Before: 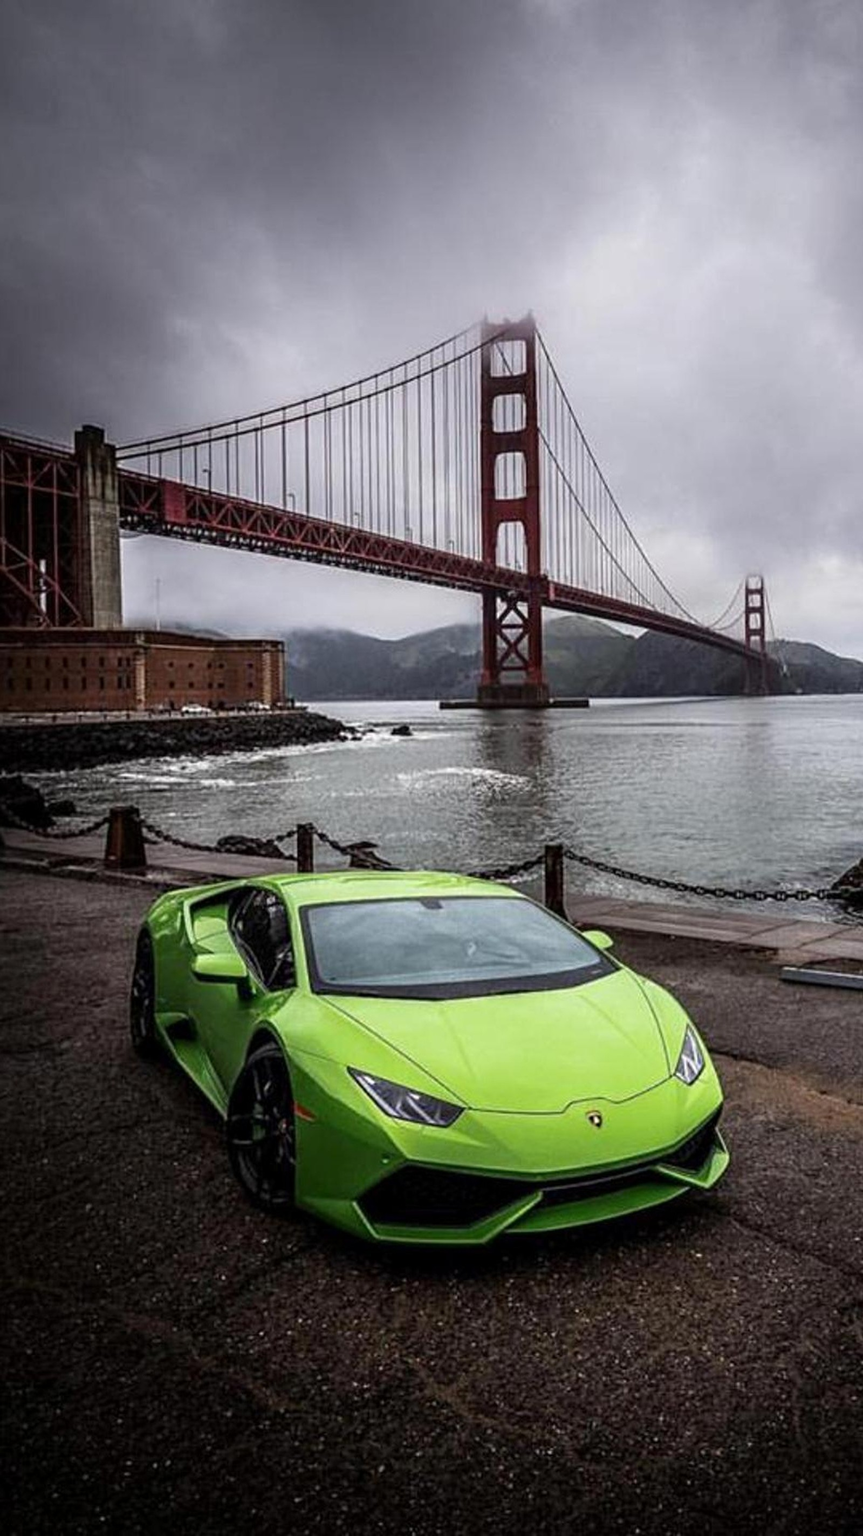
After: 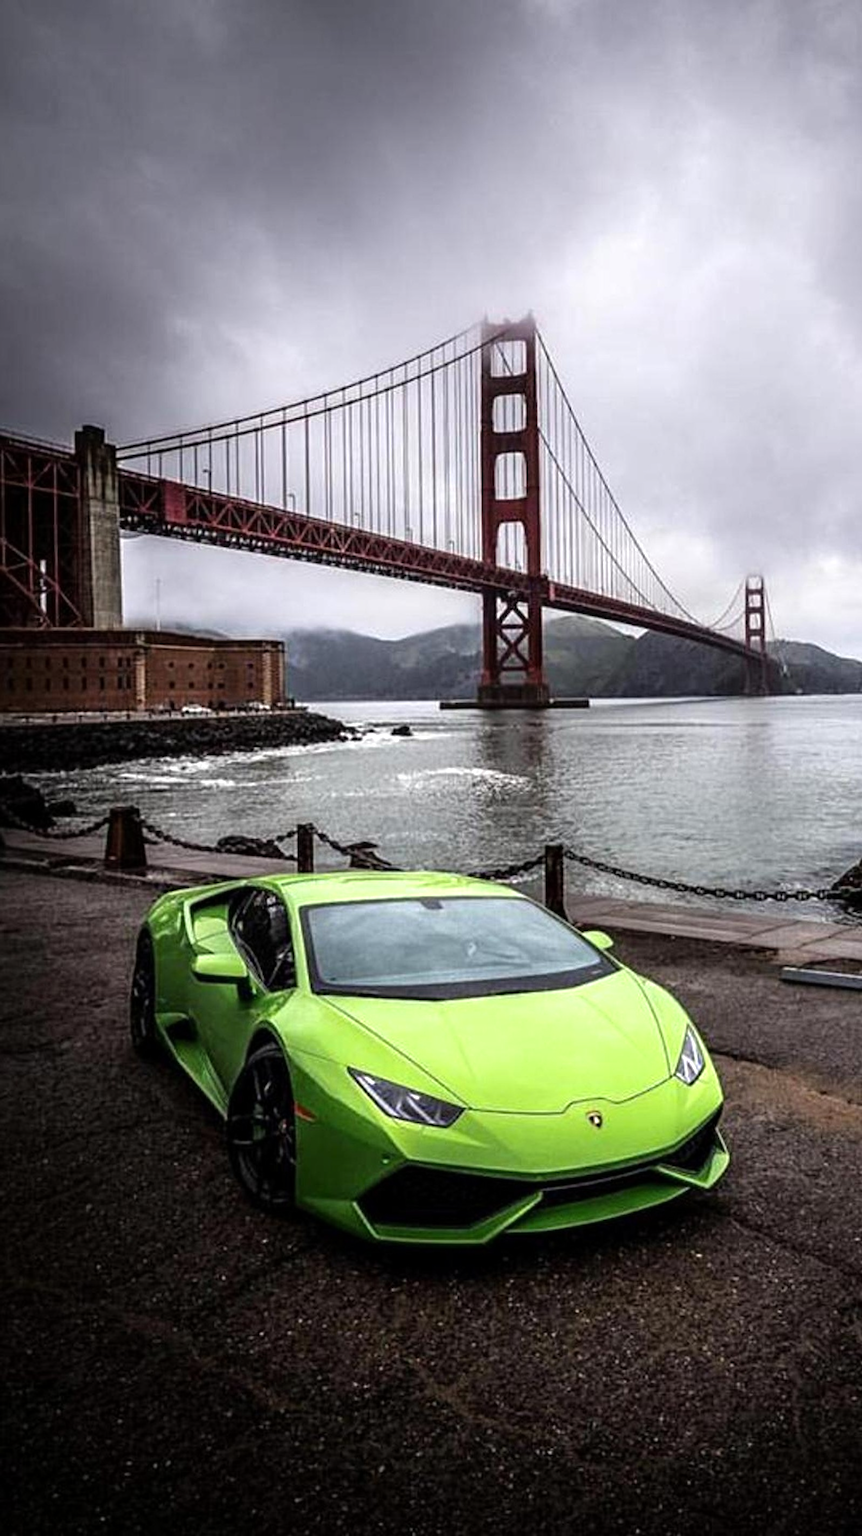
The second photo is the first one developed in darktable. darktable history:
tone equalizer: -8 EV -0.402 EV, -7 EV -0.399 EV, -6 EV -0.334 EV, -5 EV -0.247 EV, -3 EV 0.206 EV, -2 EV 0.343 EV, -1 EV 0.406 EV, +0 EV 0.419 EV
